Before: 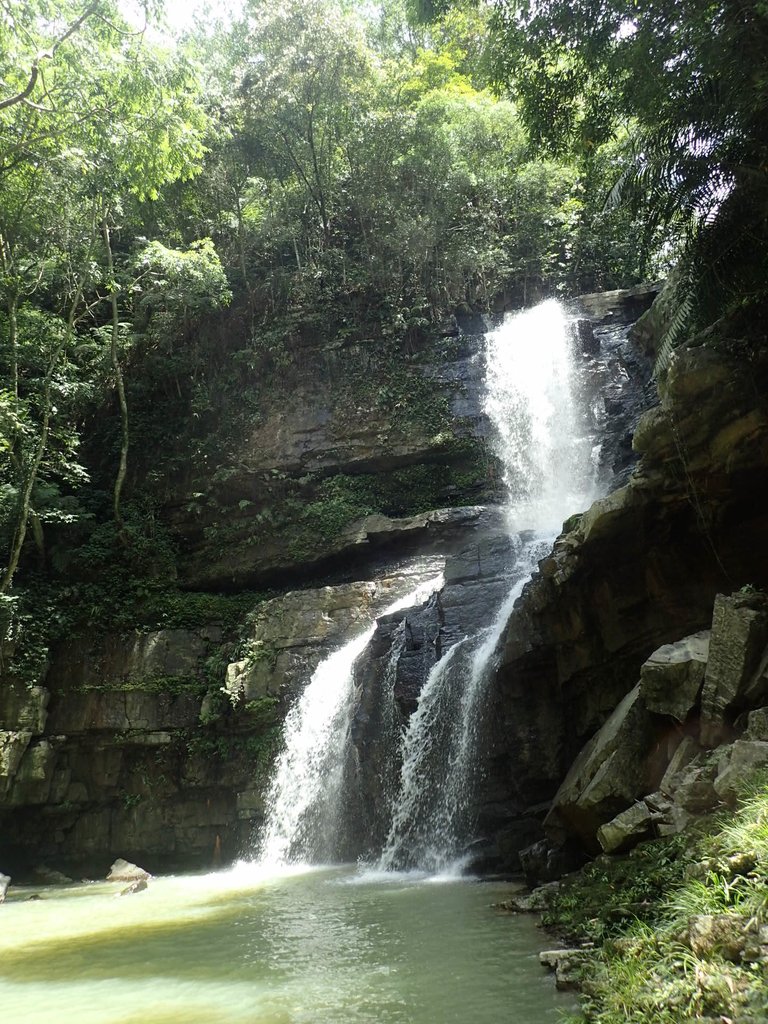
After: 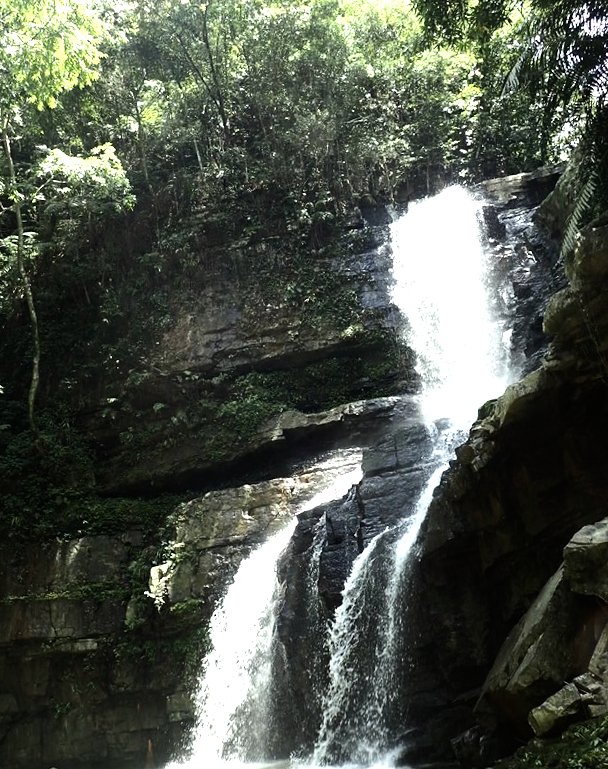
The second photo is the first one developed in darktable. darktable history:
crop: left 11.225%, top 5.381%, right 9.565%, bottom 10.314%
rotate and perspective: rotation -3°, crop left 0.031, crop right 0.968, crop top 0.07, crop bottom 0.93
rgb levels: preserve colors max RGB
tone equalizer: -8 EV -1.08 EV, -7 EV -1.01 EV, -6 EV -0.867 EV, -5 EV -0.578 EV, -3 EV 0.578 EV, -2 EV 0.867 EV, -1 EV 1.01 EV, +0 EV 1.08 EV, edges refinement/feathering 500, mask exposure compensation -1.57 EV, preserve details no
